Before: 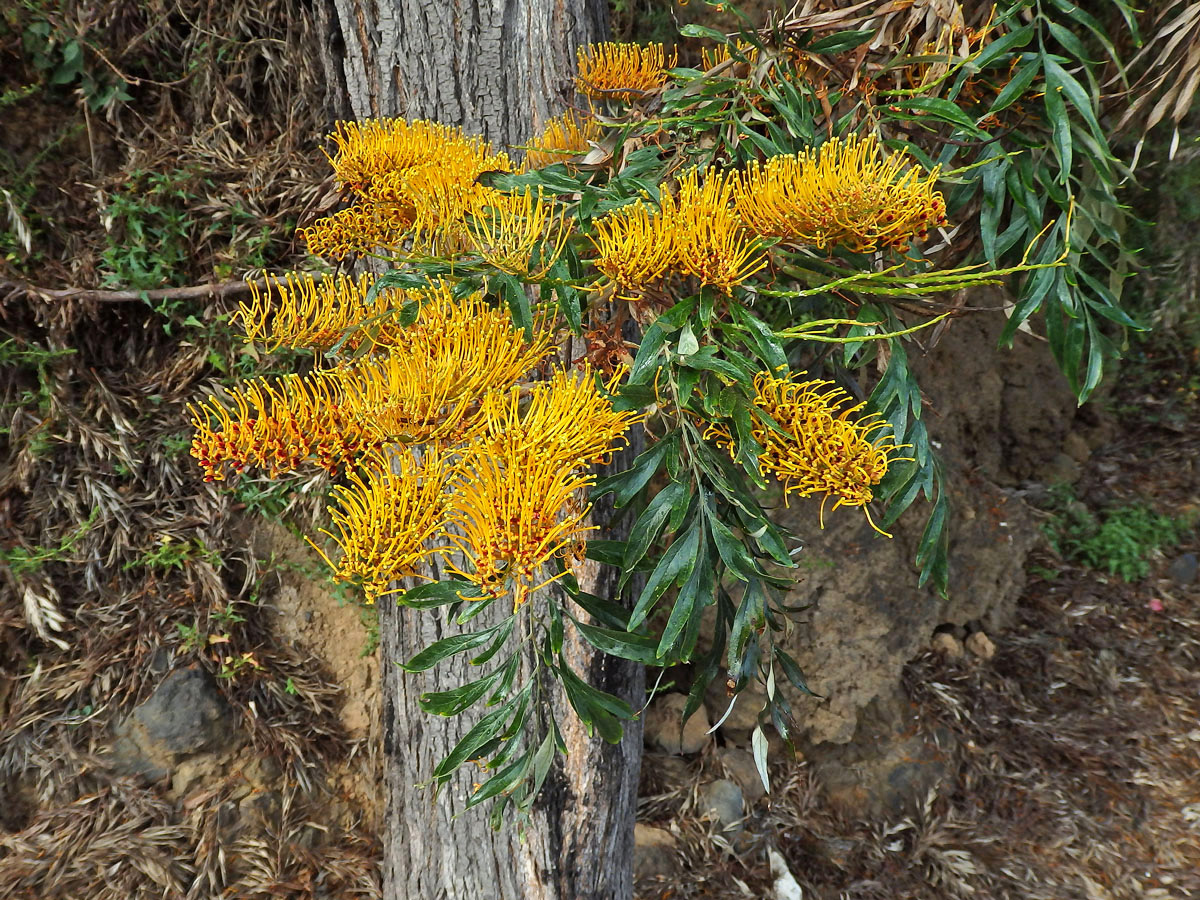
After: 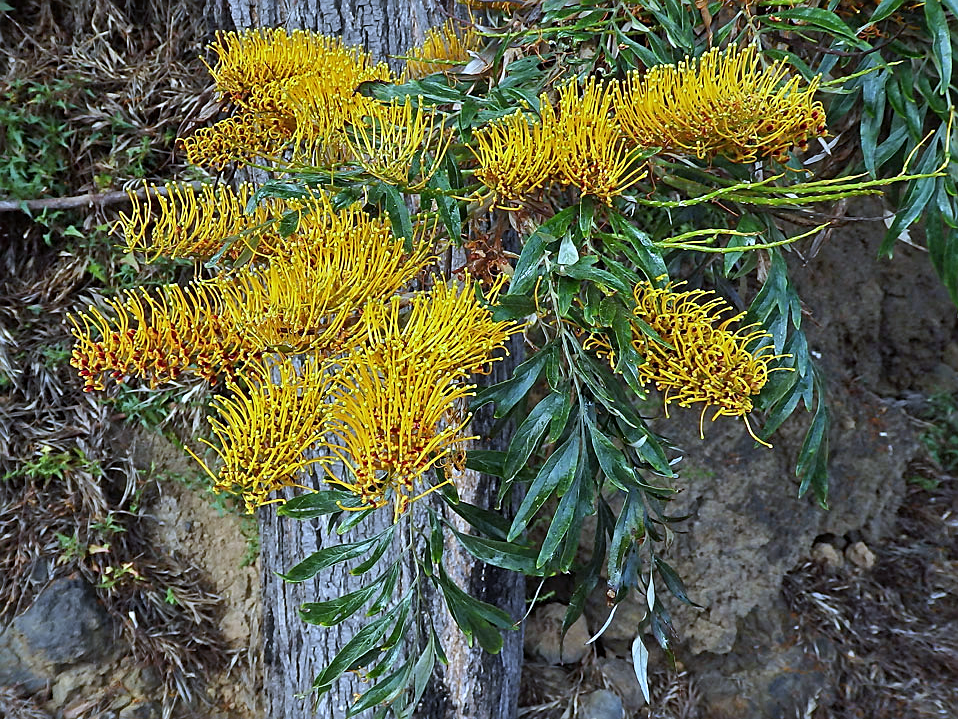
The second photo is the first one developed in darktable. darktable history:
crop and rotate: left 10.071%, top 10.071%, right 10.02%, bottom 10.02%
white balance: red 0.871, blue 1.249
sharpen: on, module defaults
